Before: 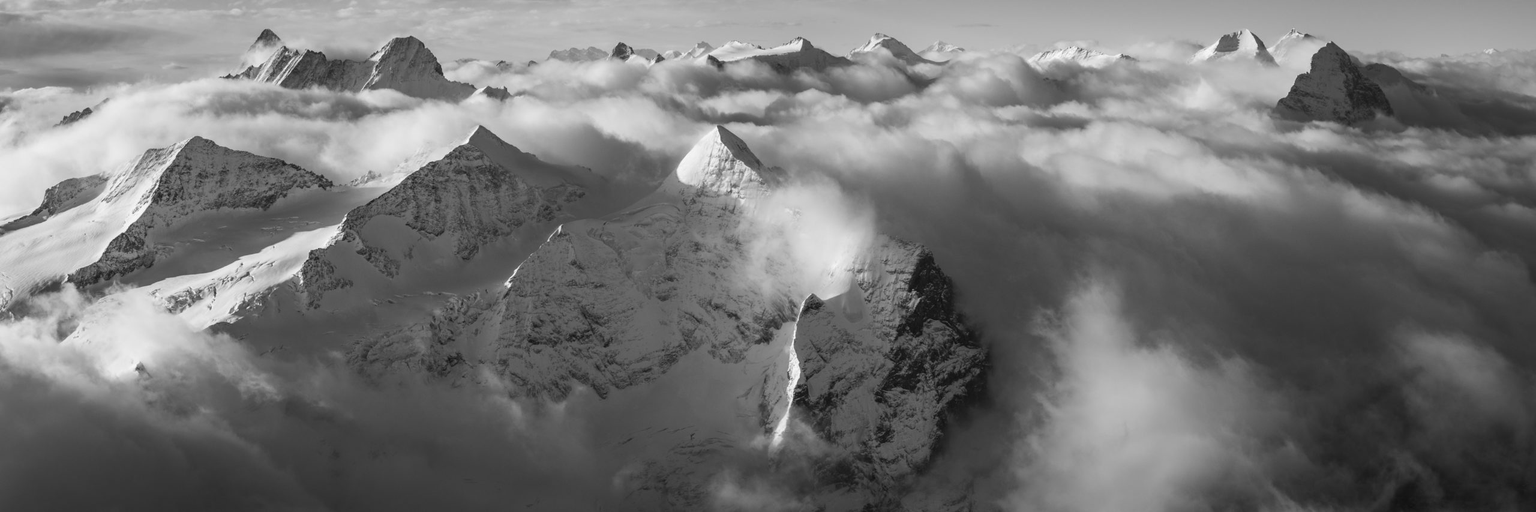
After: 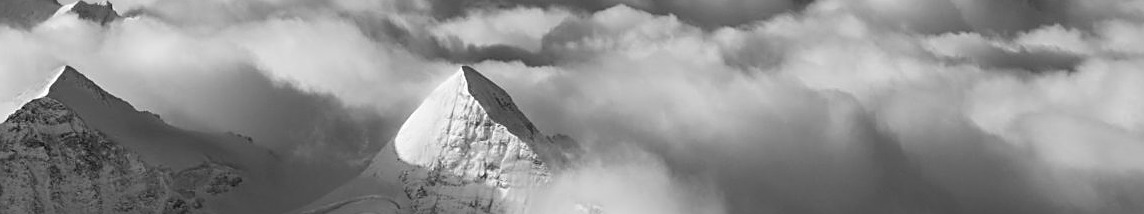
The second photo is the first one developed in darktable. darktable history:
sharpen: on, module defaults
crop: left 28.64%, top 16.832%, right 26.637%, bottom 58.055%
